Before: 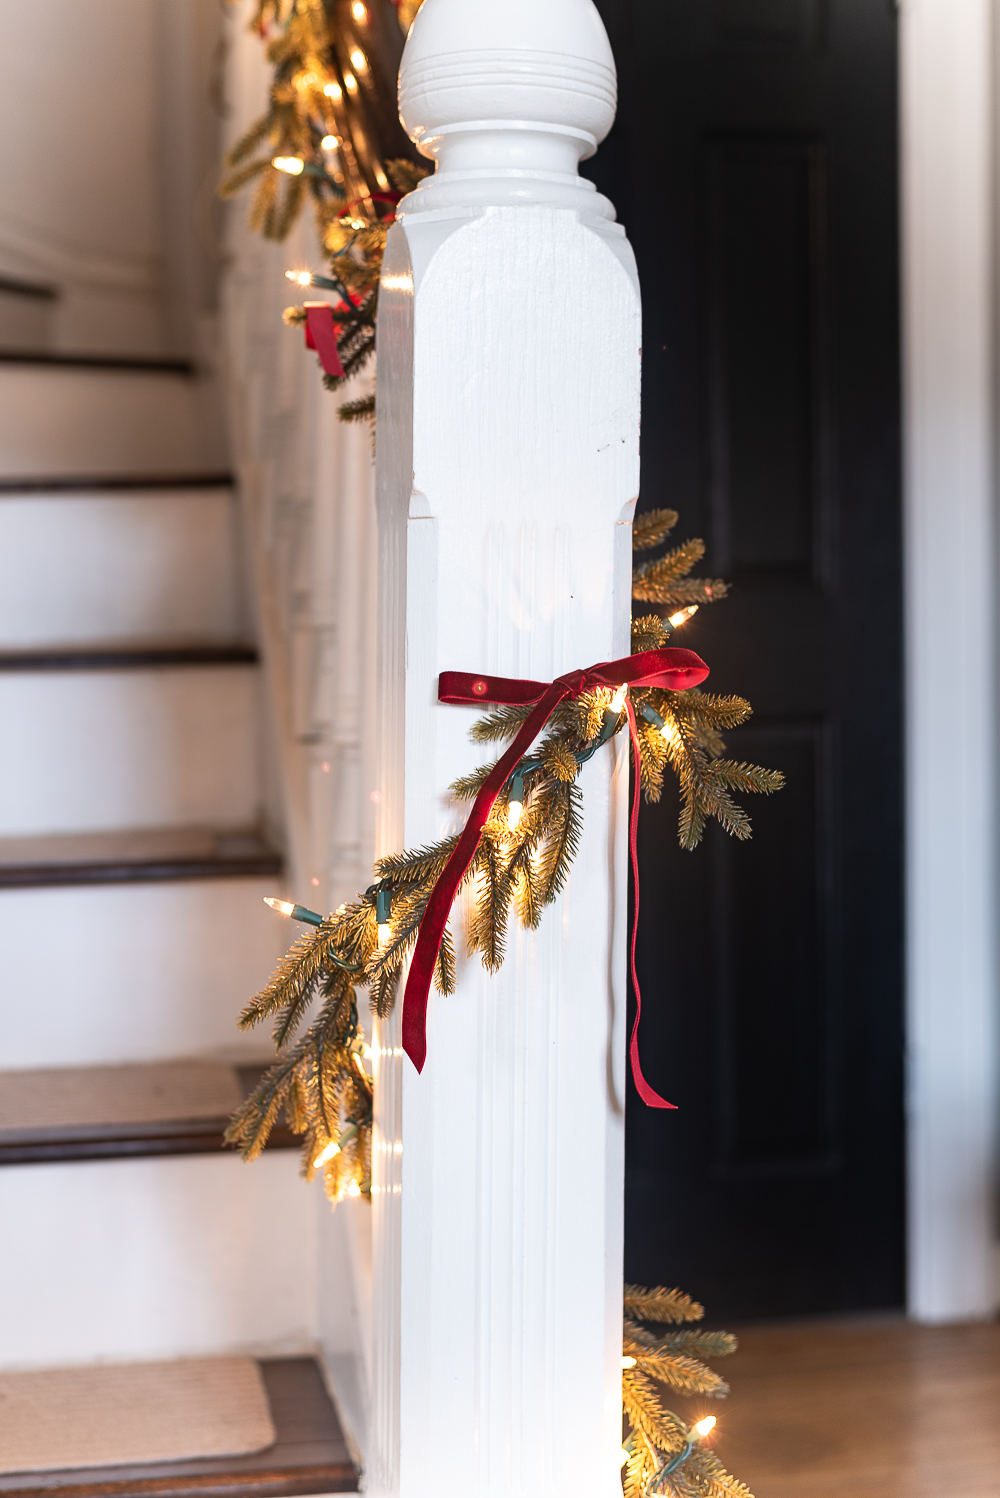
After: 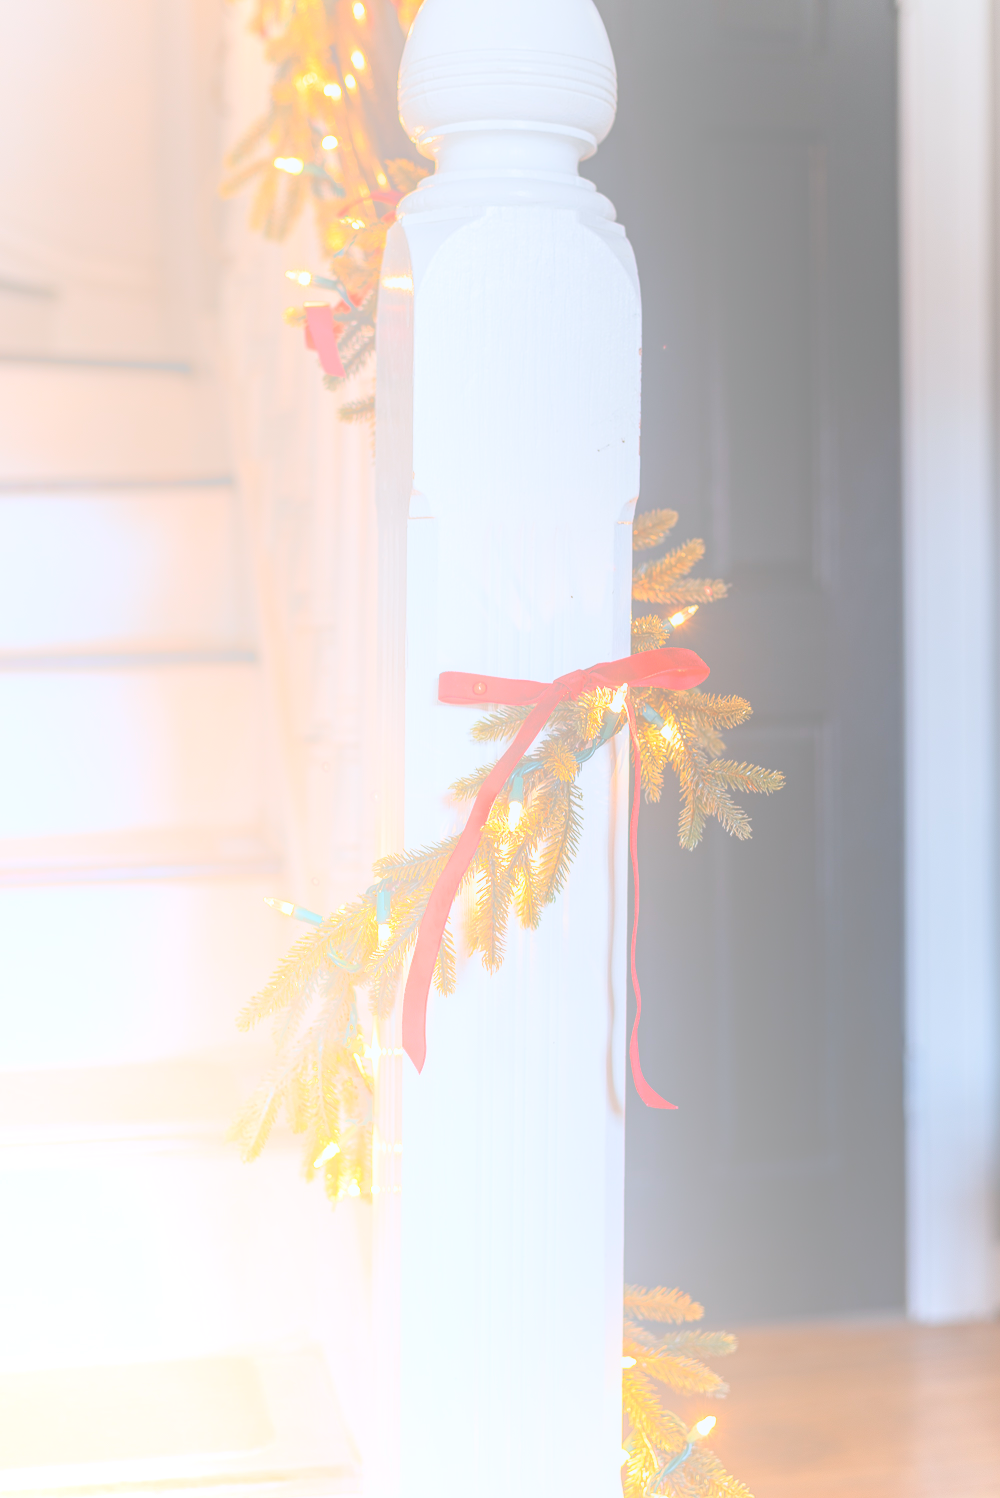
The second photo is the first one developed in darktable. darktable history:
local contrast: on, module defaults
bloom: size 70%, threshold 25%, strength 70%
exposure: exposure -0.293 EV, compensate highlight preservation false
color calibration: x 0.355, y 0.367, temperature 4700.38 K
